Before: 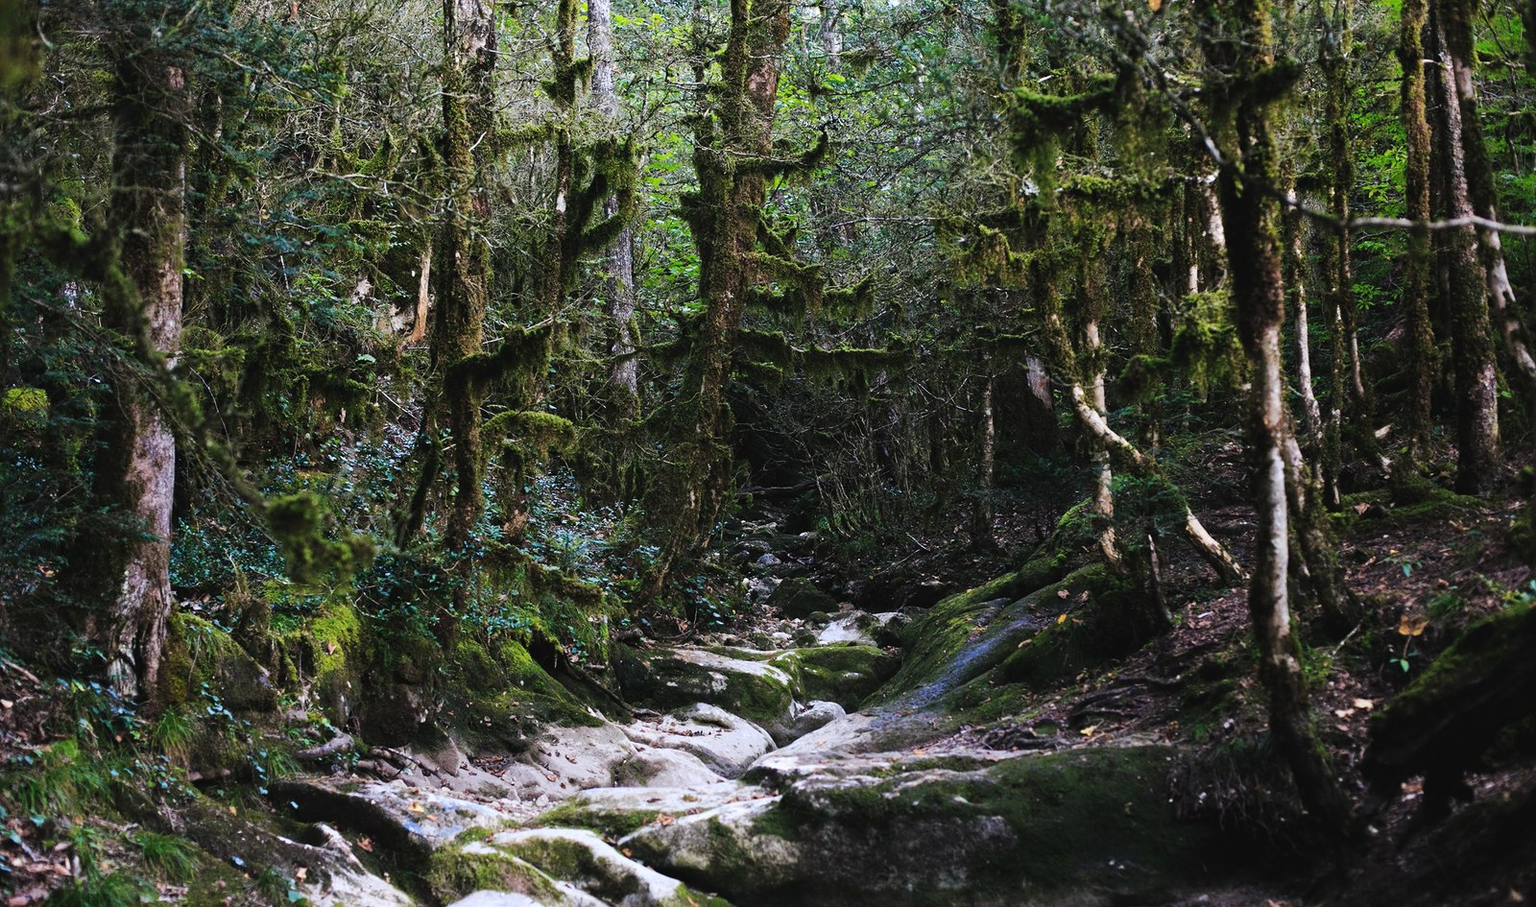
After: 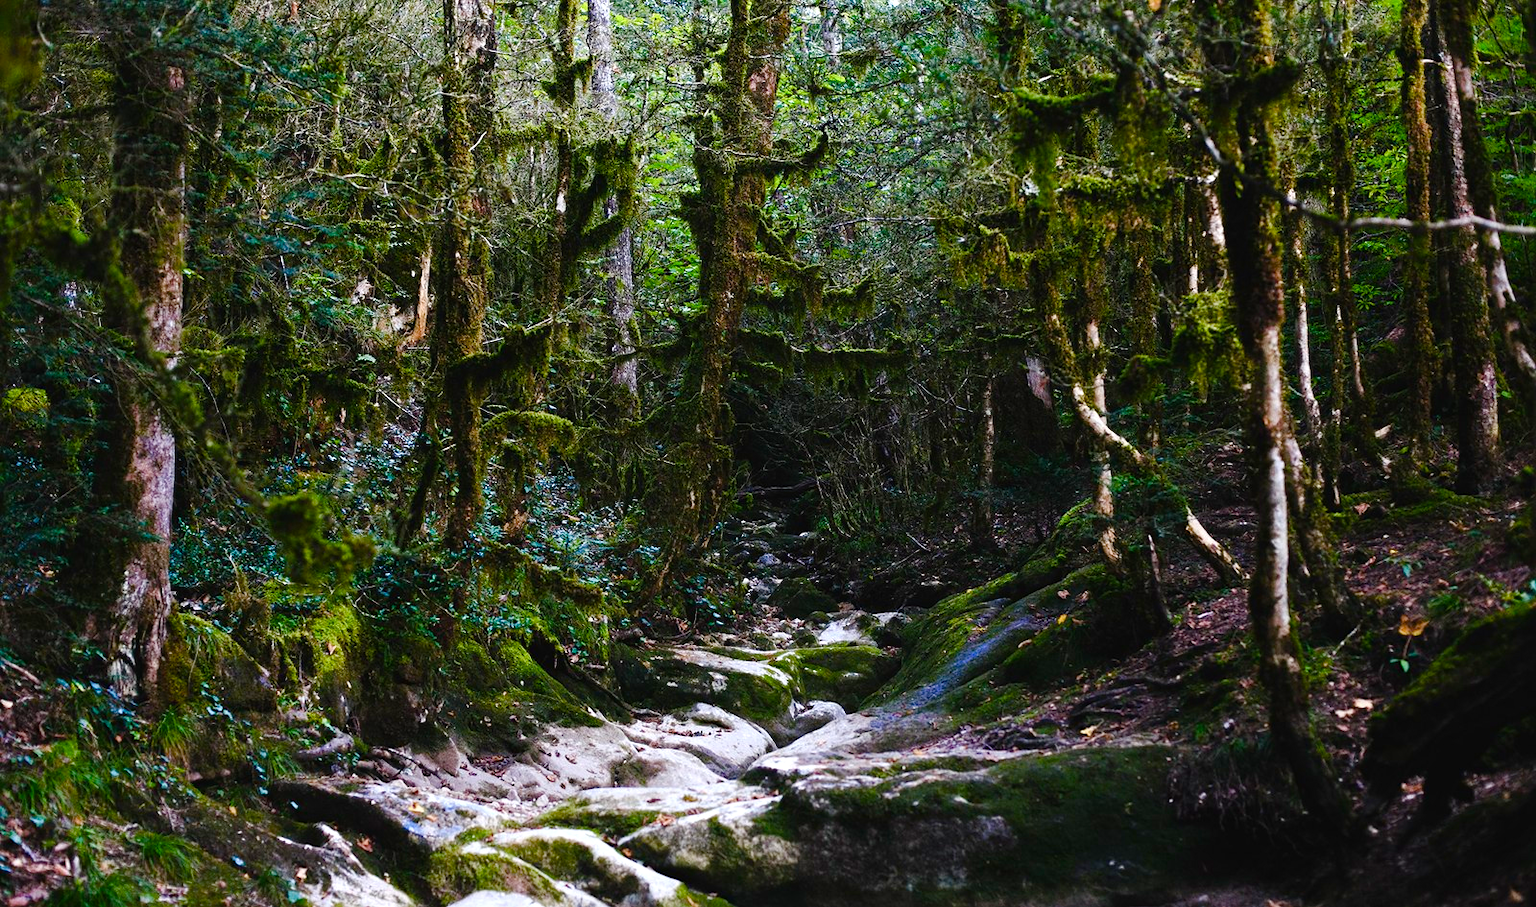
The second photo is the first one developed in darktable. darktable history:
color balance rgb: power › hue 328.06°, perceptual saturation grading › global saturation 24.687%, perceptual saturation grading › highlights -51.136%, perceptual saturation grading › mid-tones 19.306%, perceptual saturation grading › shadows 62.056%, global vibrance 30.31%, contrast 9.914%
exposure: black level correction 0, exposure 0 EV, compensate exposure bias true, compensate highlight preservation false
